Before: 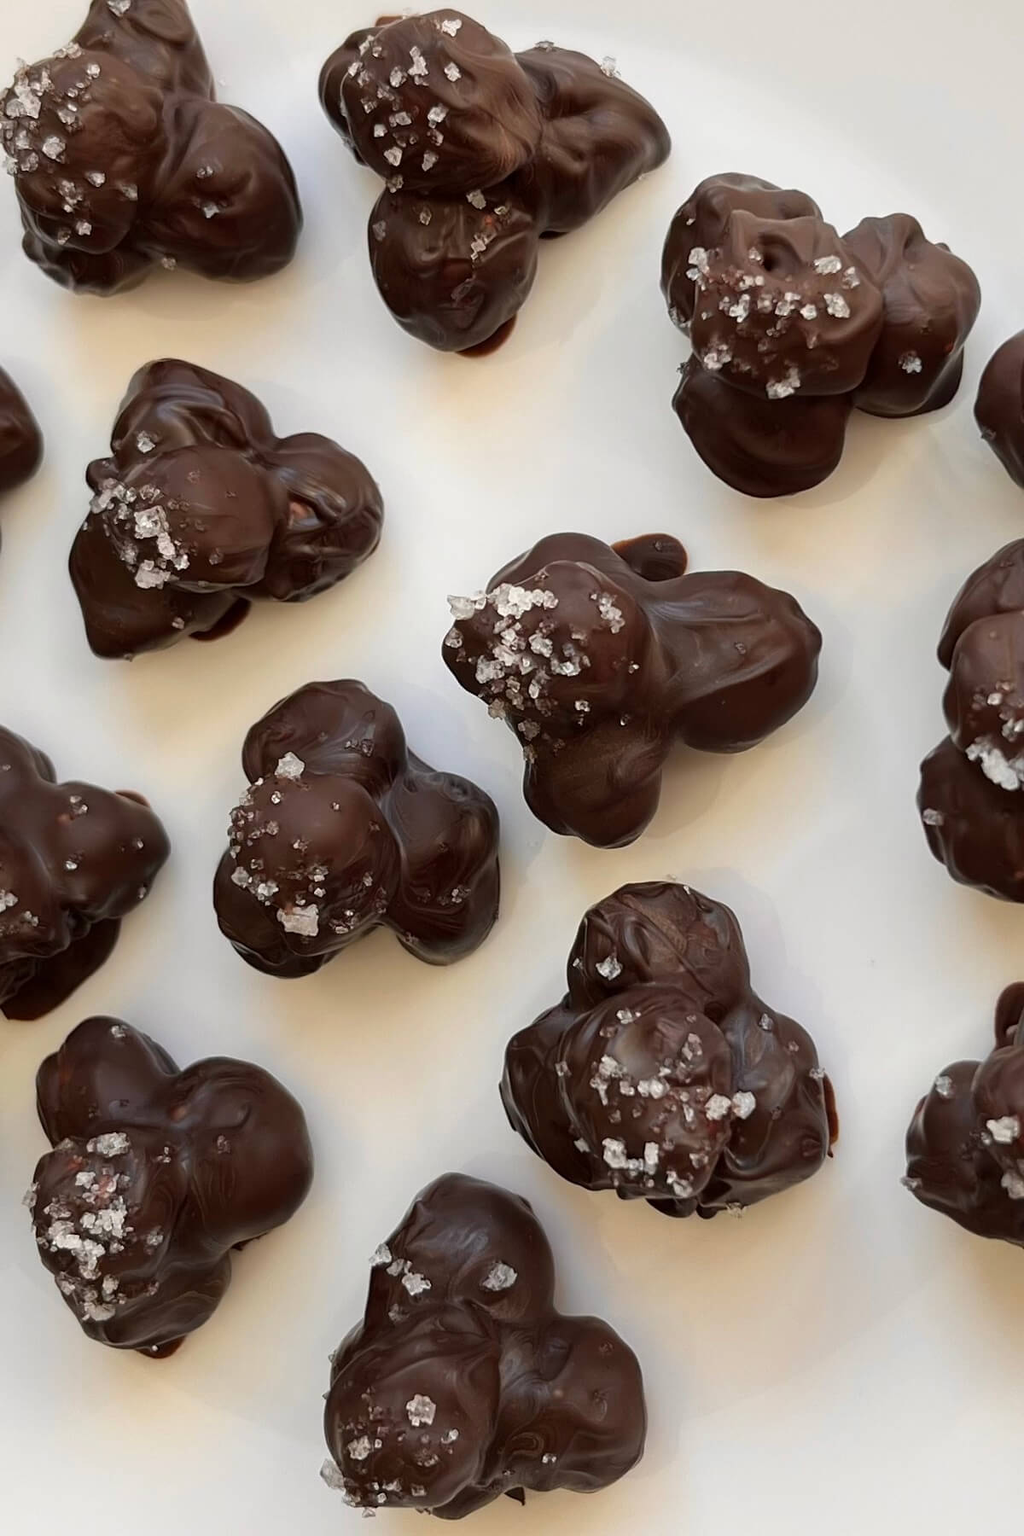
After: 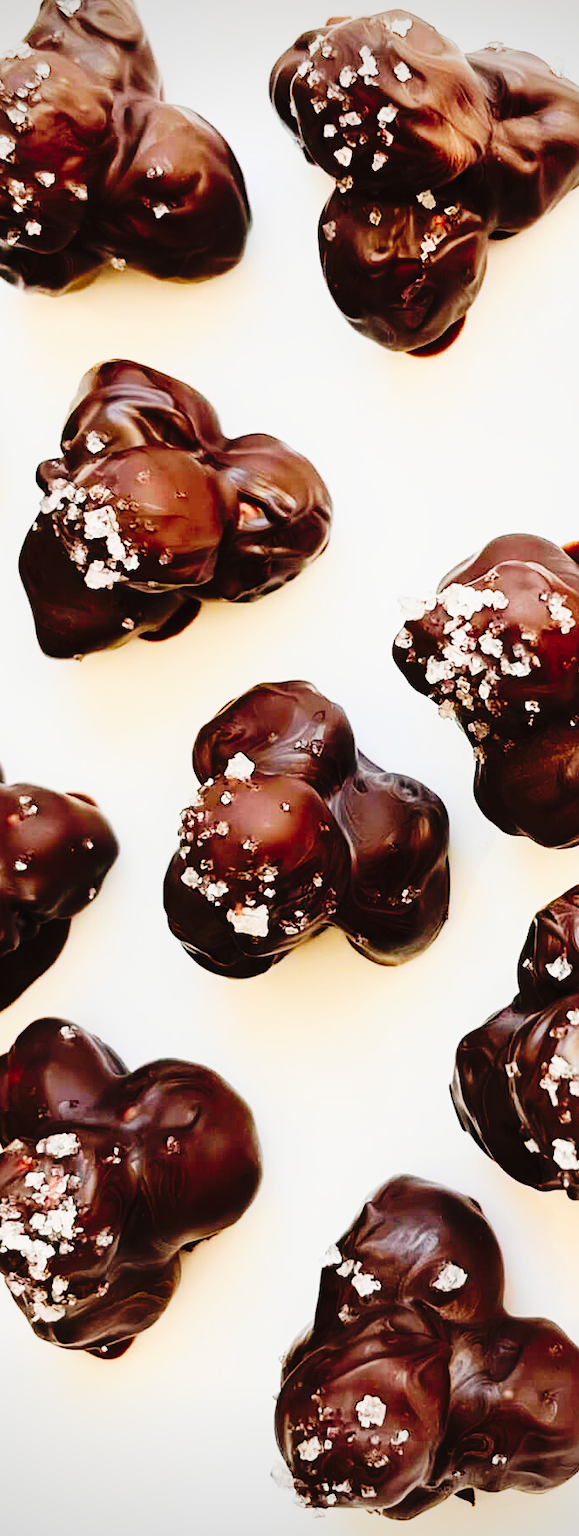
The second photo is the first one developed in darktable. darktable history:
tone curve: curves: ch0 [(0, 0.014) (0.17, 0.099) (0.392, 0.438) (0.725, 0.828) (0.872, 0.918) (1, 0.981)]; ch1 [(0, 0) (0.402, 0.36) (0.488, 0.466) (0.5, 0.499) (0.515, 0.515) (0.574, 0.595) (0.619, 0.65) (0.701, 0.725) (1, 1)]; ch2 [(0, 0) (0.432, 0.422) (0.486, 0.49) (0.503, 0.503) (0.523, 0.554) (0.562, 0.606) (0.644, 0.694) (0.717, 0.753) (1, 0.991)], preserve colors none
vignetting: on, module defaults
contrast brightness saturation: contrast 0.201, brightness 0.157, saturation 0.224
crop: left 4.966%, right 38.414%
base curve: curves: ch0 [(0, 0) (0.028, 0.03) (0.121, 0.232) (0.46, 0.748) (0.859, 0.968) (1, 1)], preserve colors none
